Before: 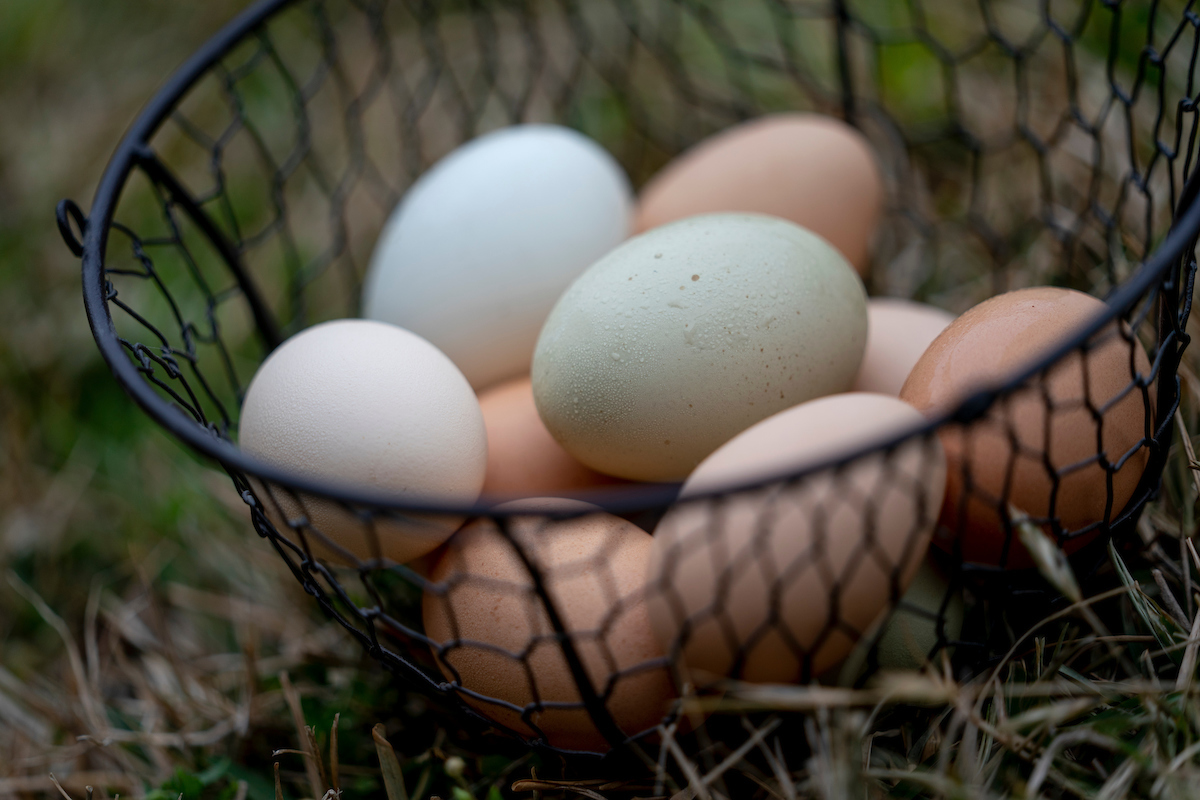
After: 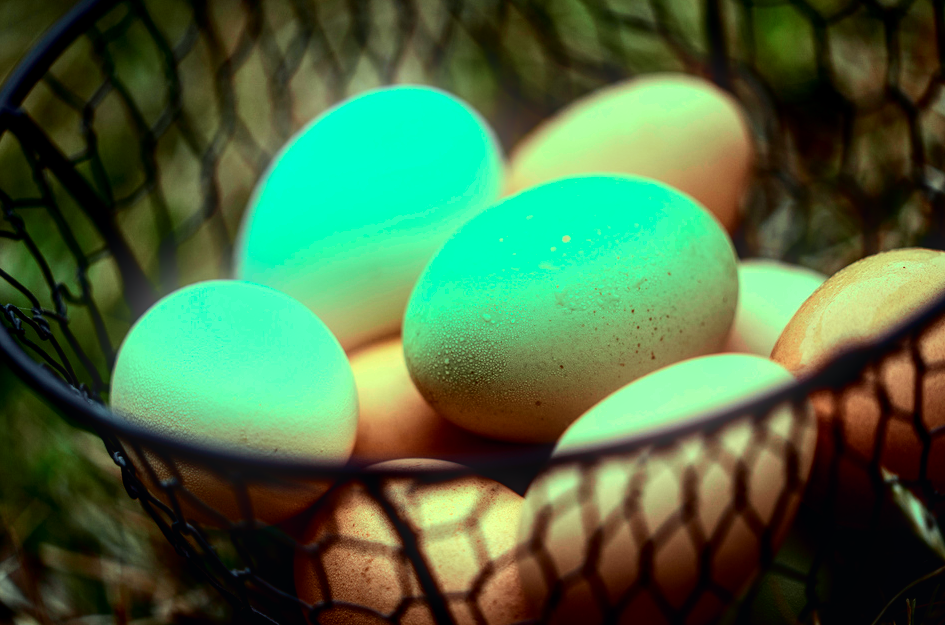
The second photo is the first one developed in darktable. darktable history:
tone curve: curves: ch0 [(0, 0.023) (0.087, 0.065) (0.184, 0.168) (0.45, 0.54) (0.57, 0.683) (0.722, 0.825) (0.877, 0.948) (1, 1)]; ch1 [(0, 0) (0.388, 0.369) (0.44, 0.44) (0.489, 0.481) (0.534, 0.561) (0.657, 0.659) (1, 1)]; ch2 [(0, 0) (0.353, 0.317) (0.408, 0.427) (0.472, 0.46) (0.5, 0.496) (0.537, 0.534) (0.576, 0.592) (0.625, 0.631) (1, 1)], color space Lab, independent channels, preserve colors none
color balance rgb: shadows lift › luminance 0.49%, shadows lift › chroma 6.83%, shadows lift › hue 300.29°, power › hue 208.98°, highlights gain › luminance 20.24%, highlights gain › chroma 13.17%, highlights gain › hue 173.85°, perceptual saturation grading › global saturation 18.05%
bloom: size 9%, threshold 100%, strength 7%
local contrast: detail 150%
color balance: mode lift, gamma, gain (sRGB), lift [1.014, 0.966, 0.918, 0.87], gamma [0.86, 0.734, 0.918, 0.976], gain [1.063, 1.13, 1.063, 0.86]
crop and rotate: left 10.77%, top 5.1%, right 10.41%, bottom 16.76%
